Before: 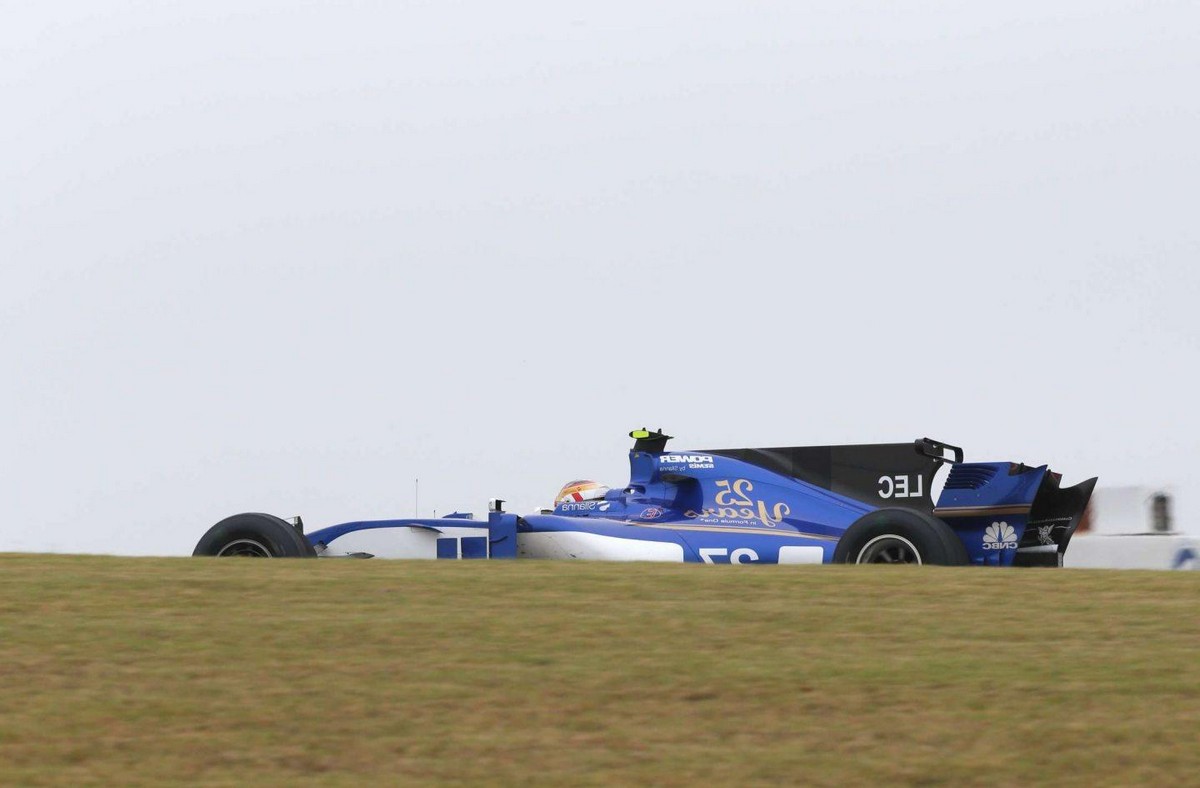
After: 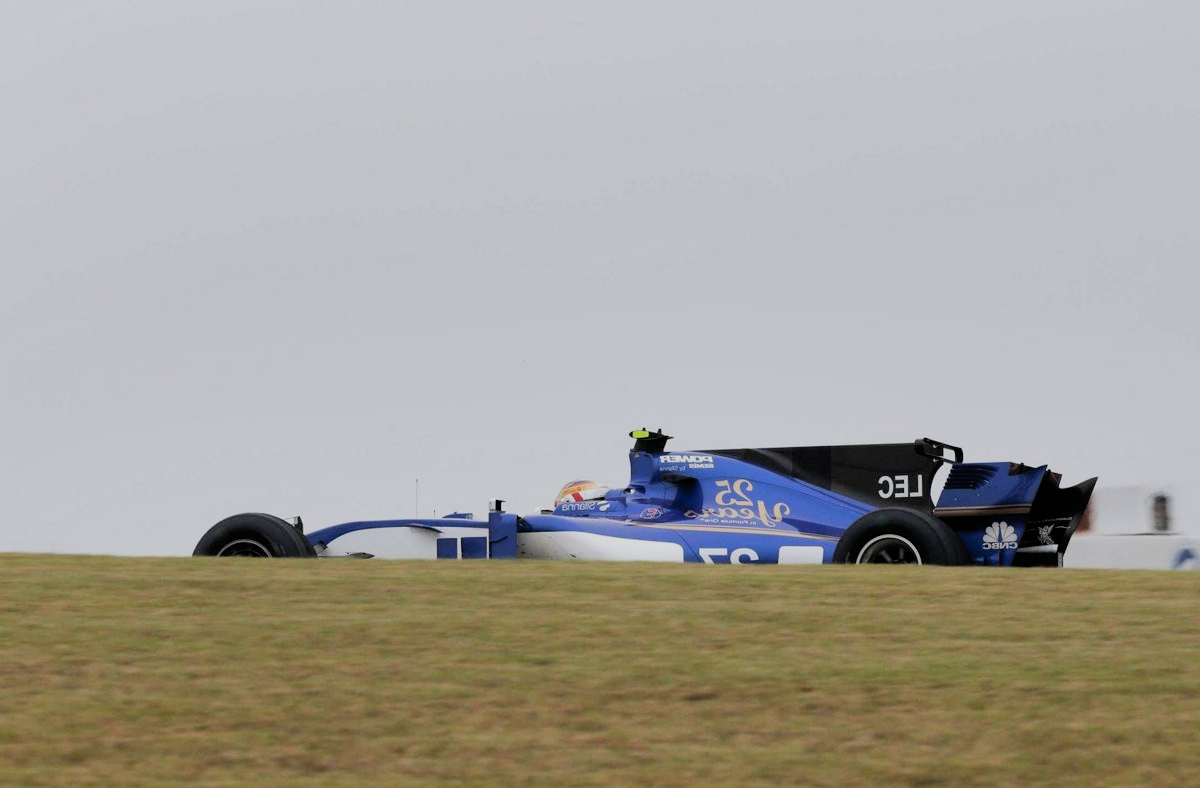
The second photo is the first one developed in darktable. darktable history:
shadows and highlights: on, module defaults
filmic rgb: black relative exposure -5 EV, hardness 2.88, contrast 1.3, highlights saturation mix -30%
